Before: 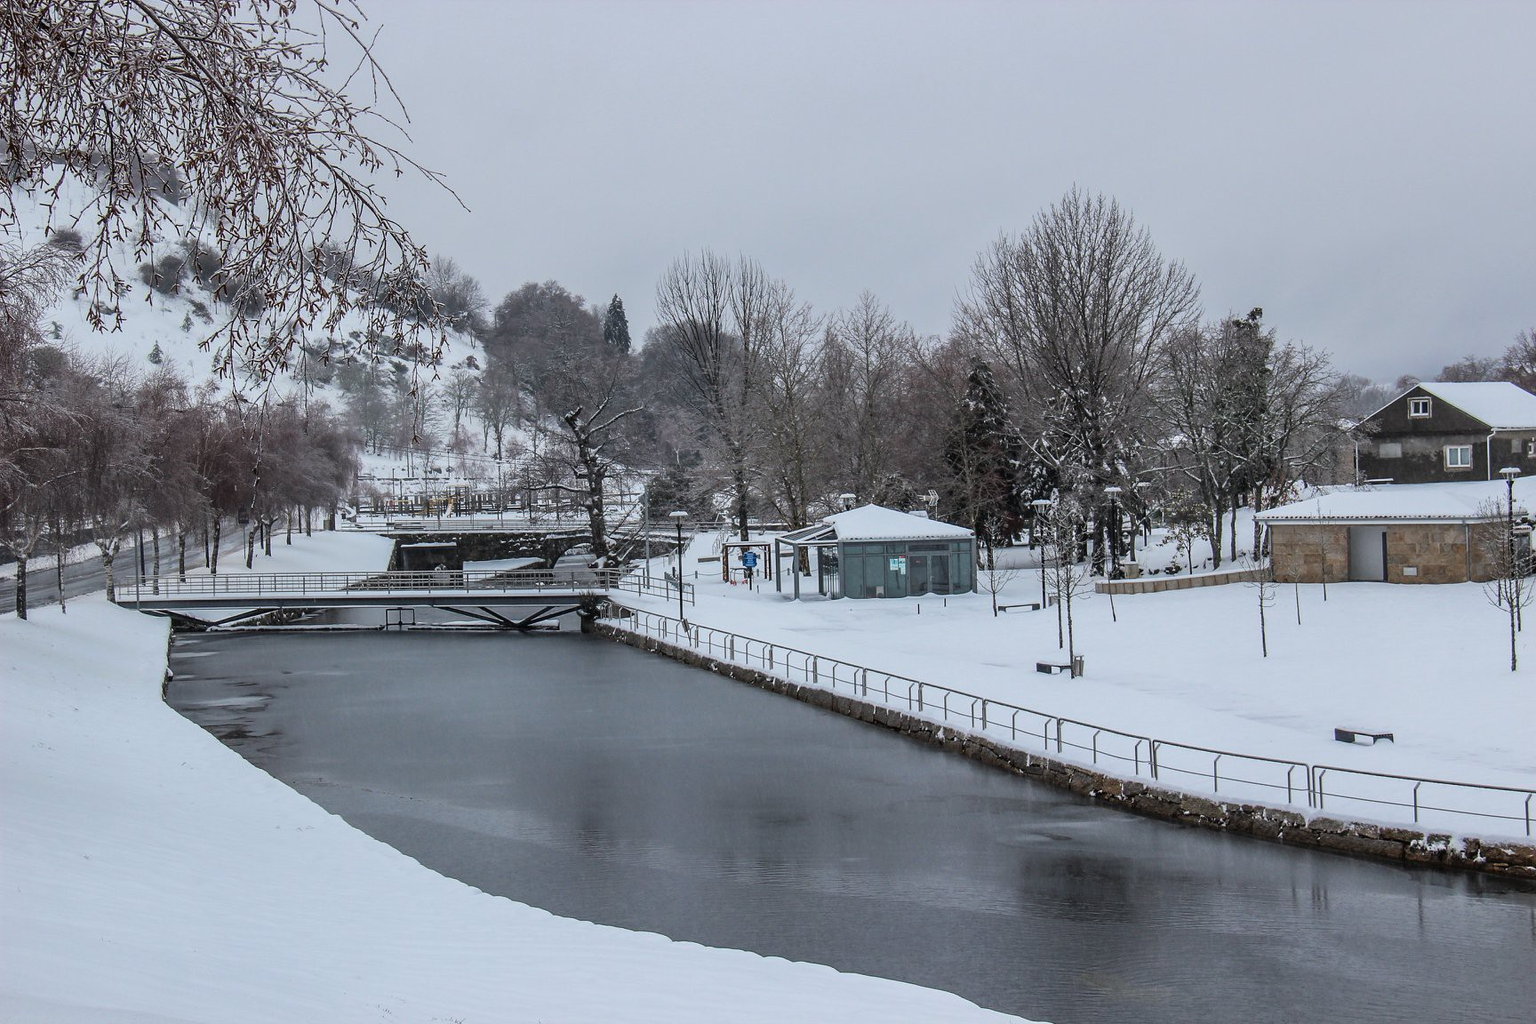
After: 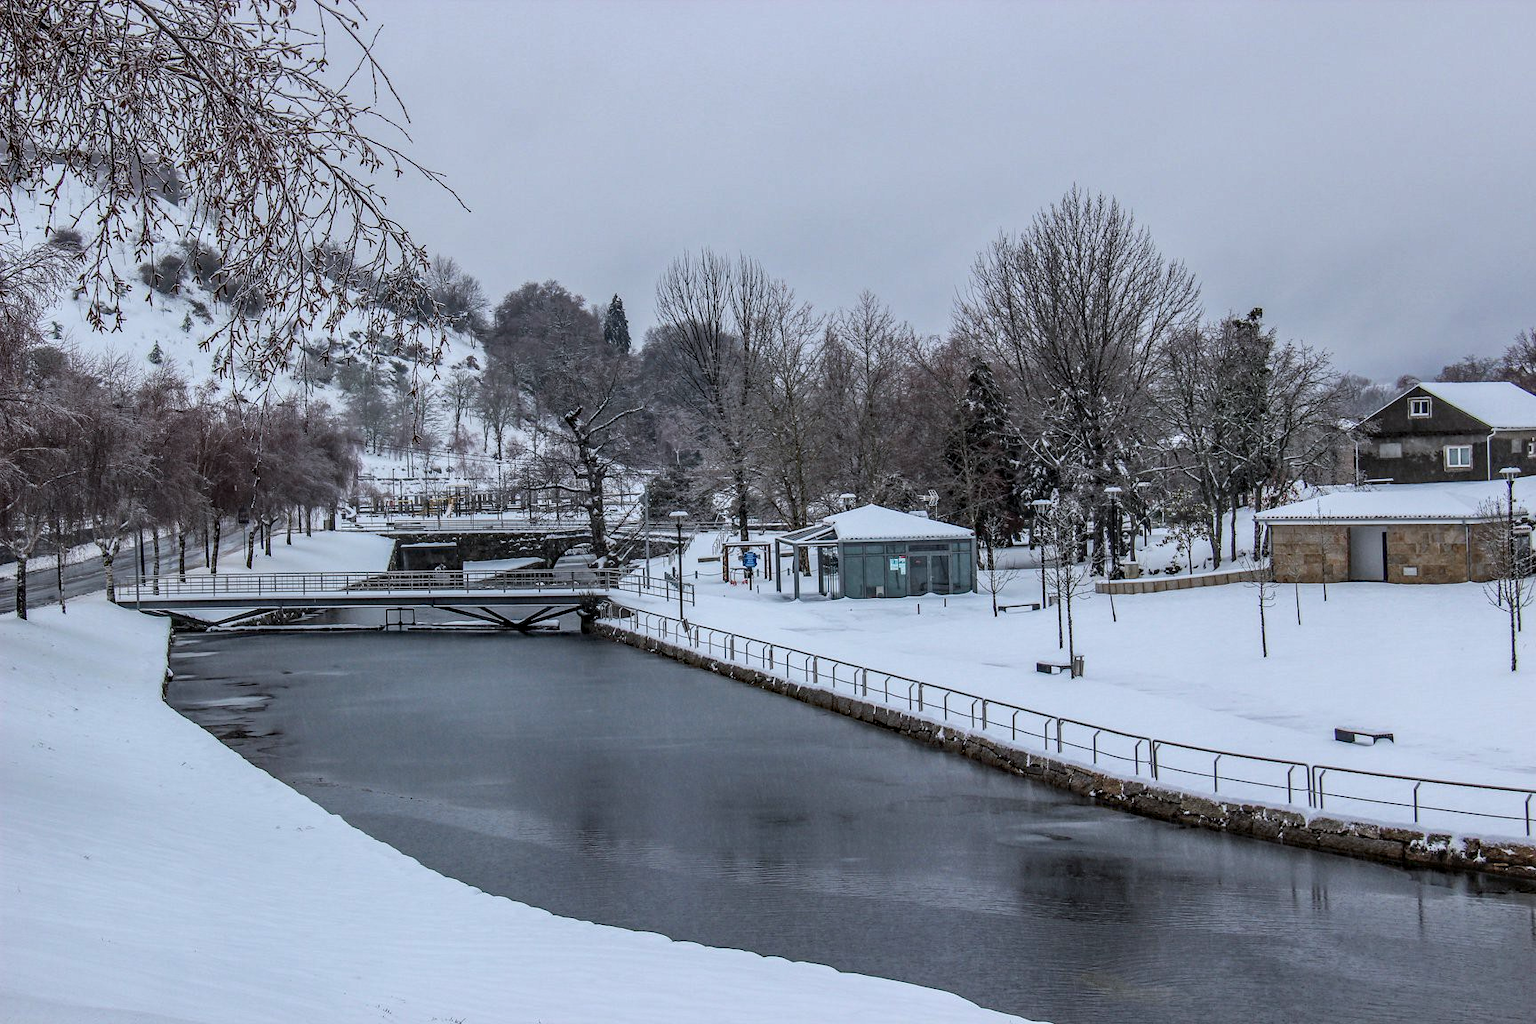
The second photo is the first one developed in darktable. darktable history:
haze removal: strength 0.25, distance 0.25, compatibility mode true, adaptive false
white balance: red 0.983, blue 1.036
local contrast: on, module defaults
